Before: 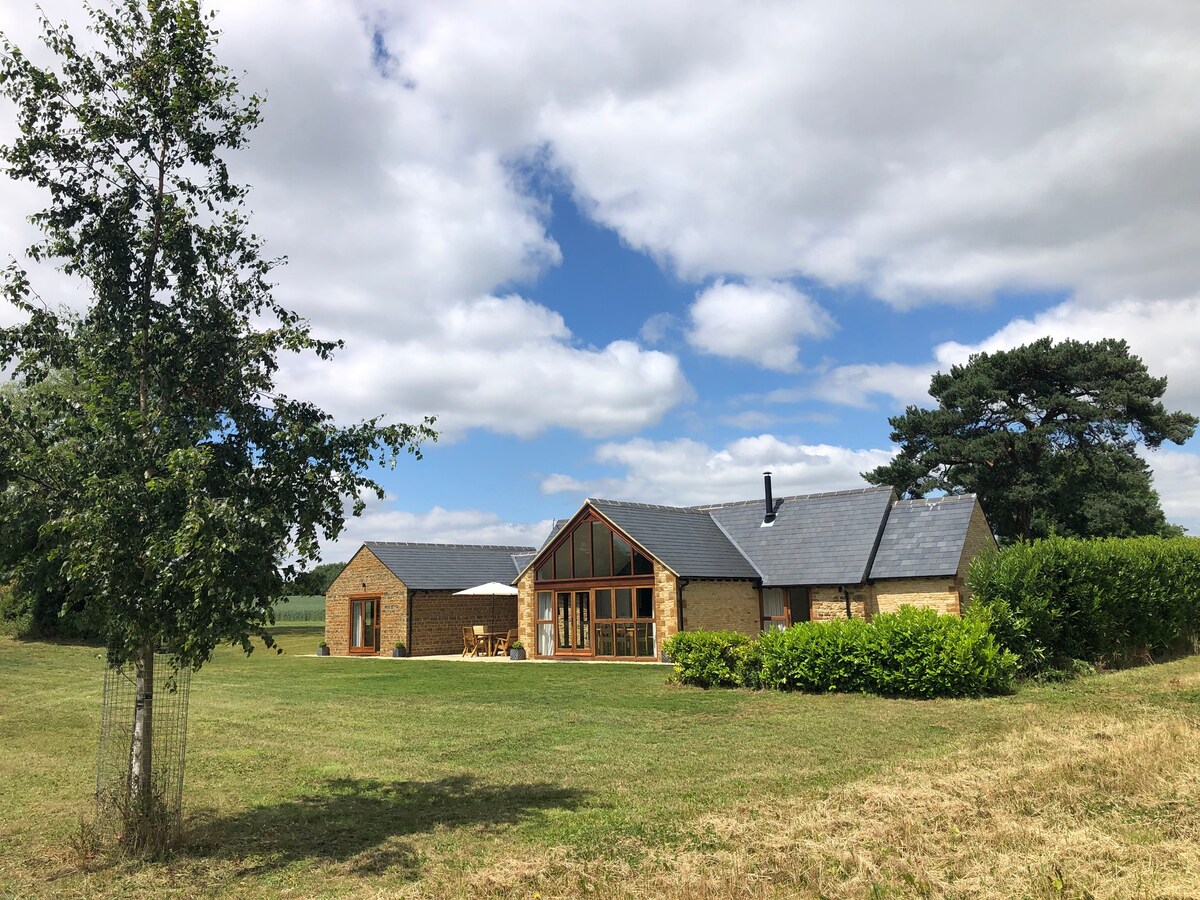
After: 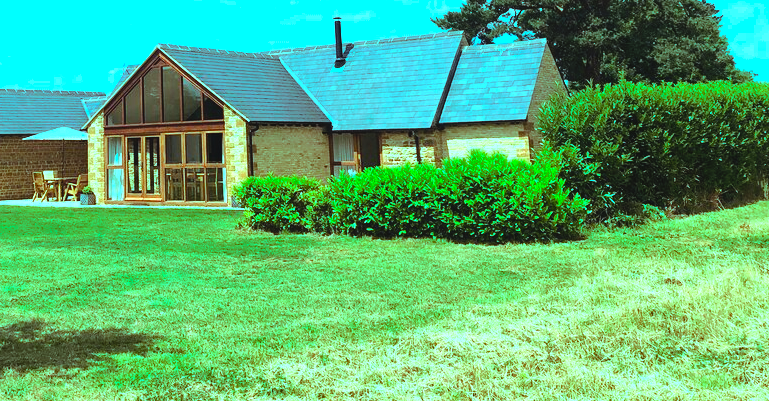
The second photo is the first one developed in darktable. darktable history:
color balance rgb: highlights gain › luminance -32.861%, highlights gain › chroma 5.766%, highlights gain › hue 214.8°, linear chroma grading › shadows -2.162%, linear chroma grading › highlights -14.525%, linear chroma grading › global chroma -9.479%, linear chroma grading › mid-tones -9.601%, perceptual saturation grading › global saturation 31.054%, perceptual brilliance grading › highlights 9.759%, perceptual brilliance grading › mid-tones 5.301%, global vibrance 25.692%, contrast 5.983%
contrast brightness saturation: contrast -0.091, brightness 0.052, saturation 0.075
tone equalizer: -8 EV -0.777 EV, -7 EV -0.713 EV, -6 EV -0.618 EV, -5 EV -0.397 EV, -3 EV 0.401 EV, -2 EV 0.6 EV, -1 EV 0.674 EV, +0 EV 0.747 EV, edges refinement/feathering 500, mask exposure compensation -1.57 EV, preserve details no
crop and rotate: left 35.899%, top 50.579%, bottom 4.776%
color correction: highlights b* 3.01
local contrast: mode bilateral grid, contrast 21, coarseness 50, detail 119%, midtone range 0.2
exposure: exposure 0.587 EV, compensate highlight preservation false
